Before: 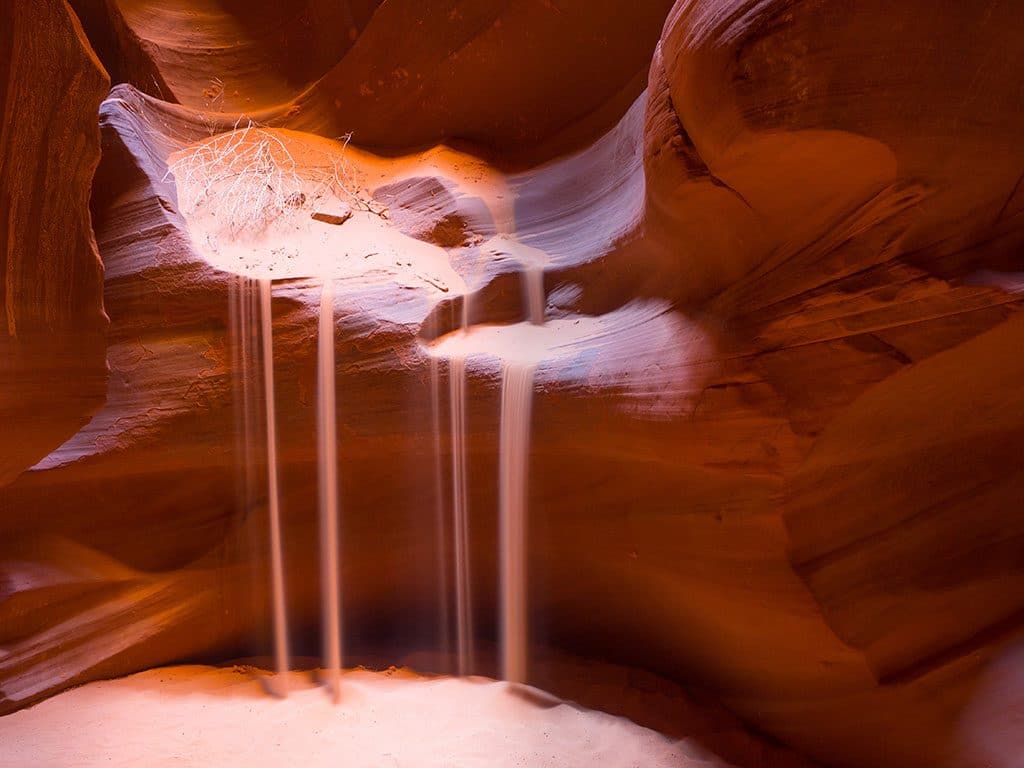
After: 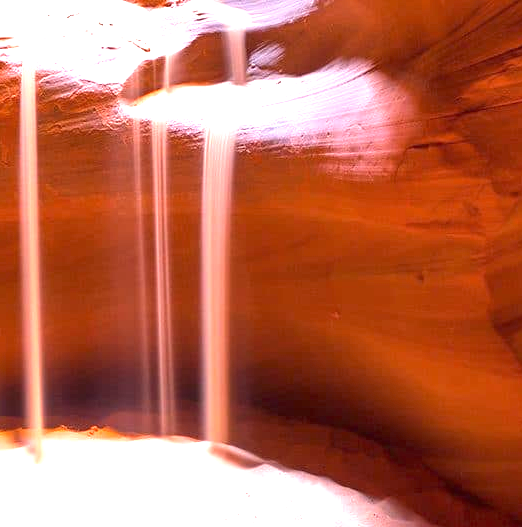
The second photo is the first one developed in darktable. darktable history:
tone equalizer: edges refinement/feathering 500, mask exposure compensation -1.57 EV, preserve details no
crop and rotate: left 29.133%, top 31.295%, right 19.821%
exposure: black level correction 0, exposure 1.541 EV, compensate highlight preservation false
